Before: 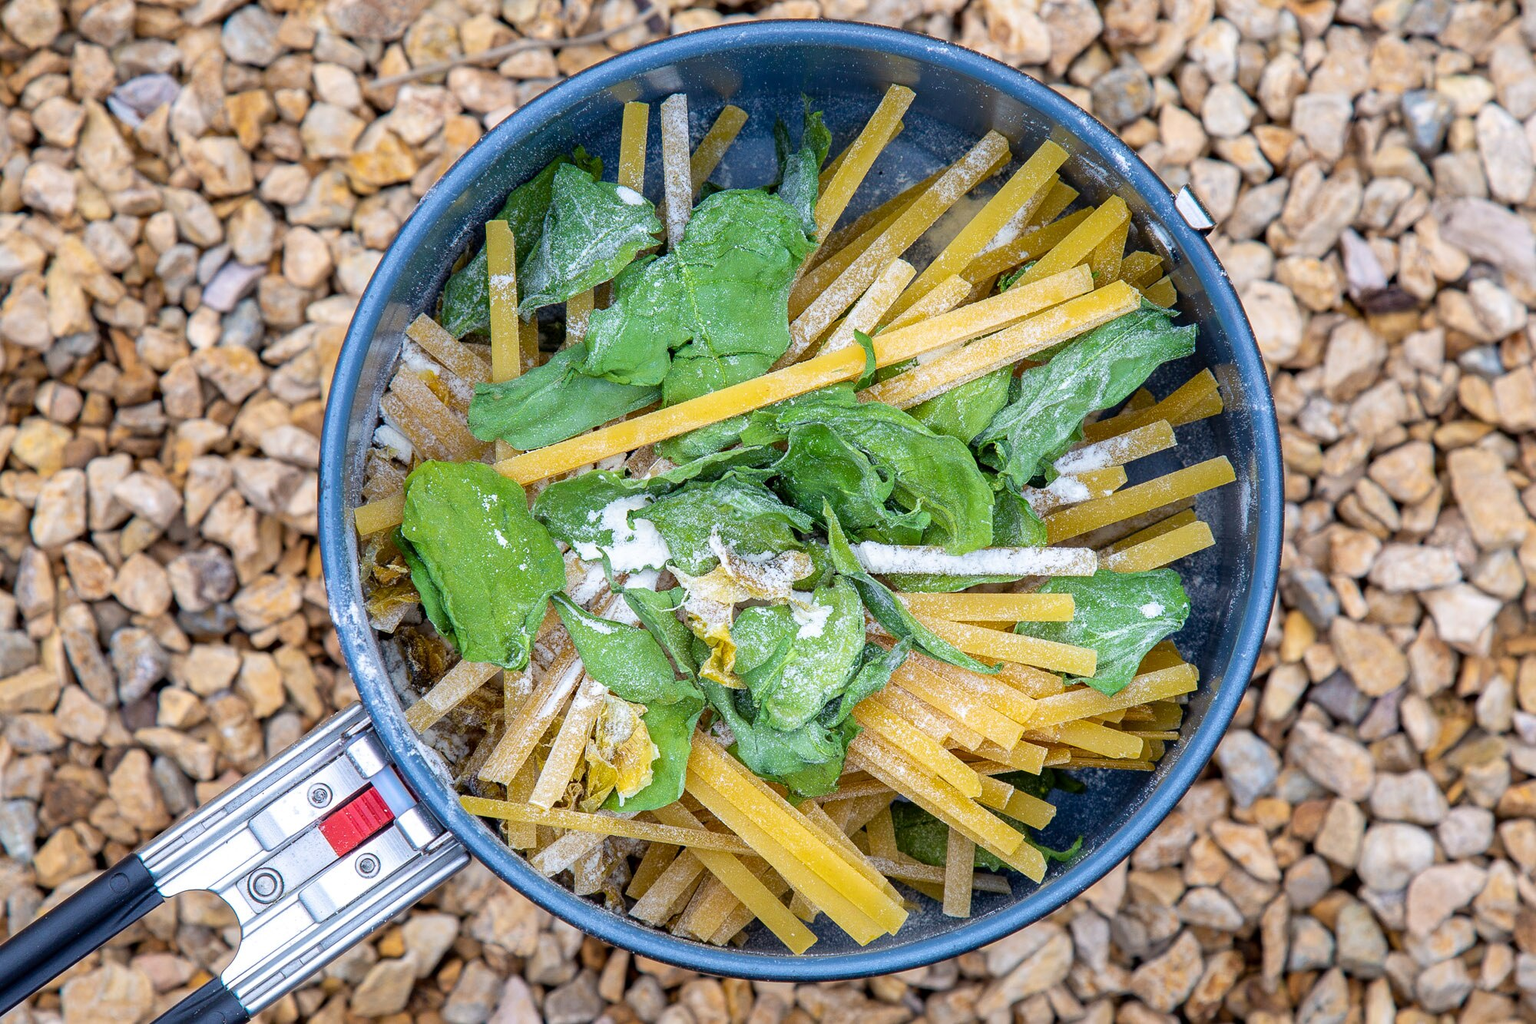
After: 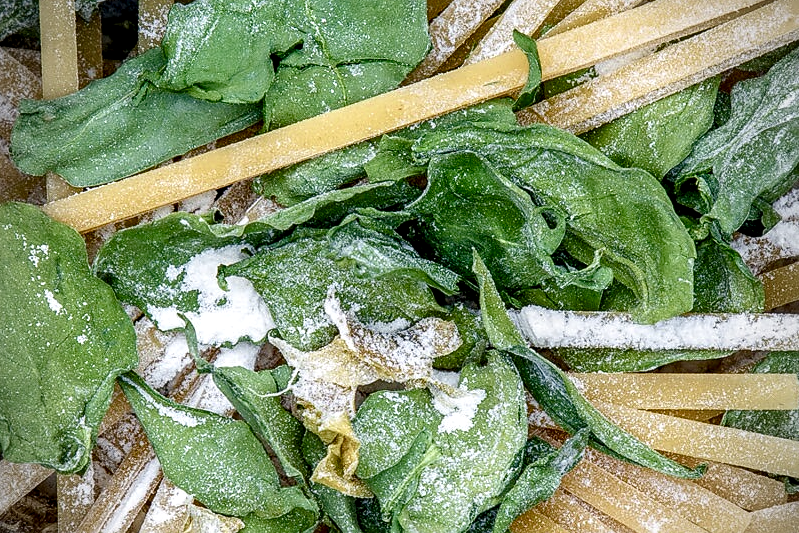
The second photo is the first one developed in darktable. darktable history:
vignetting: on, module defaults
color balance rgb: shadows lift › luminance -10%, shadows lift › chroma 1%, shadows lift › hue 113°, power › luminance -15%, highlights gain › chroma 0.2%, highlights gain › hue 333°, global offset › luminance 0.5%, perceptual saturation grading › global saturation 20%, perceptual saturation grading › highlights -50%, perceptual saturation grading › shadows 25%, contrast -10%
fill light: on, module defaults
crop: left 30%, top 30%, right 30%, bottom 30%
sharpen: radius 1.559, amount 0.373, threshold 1.271
local contrast: highlights 60%, shadows 60%, detail 160%
contrast brightness saturation: contrast 0.01, saturation -0.05
